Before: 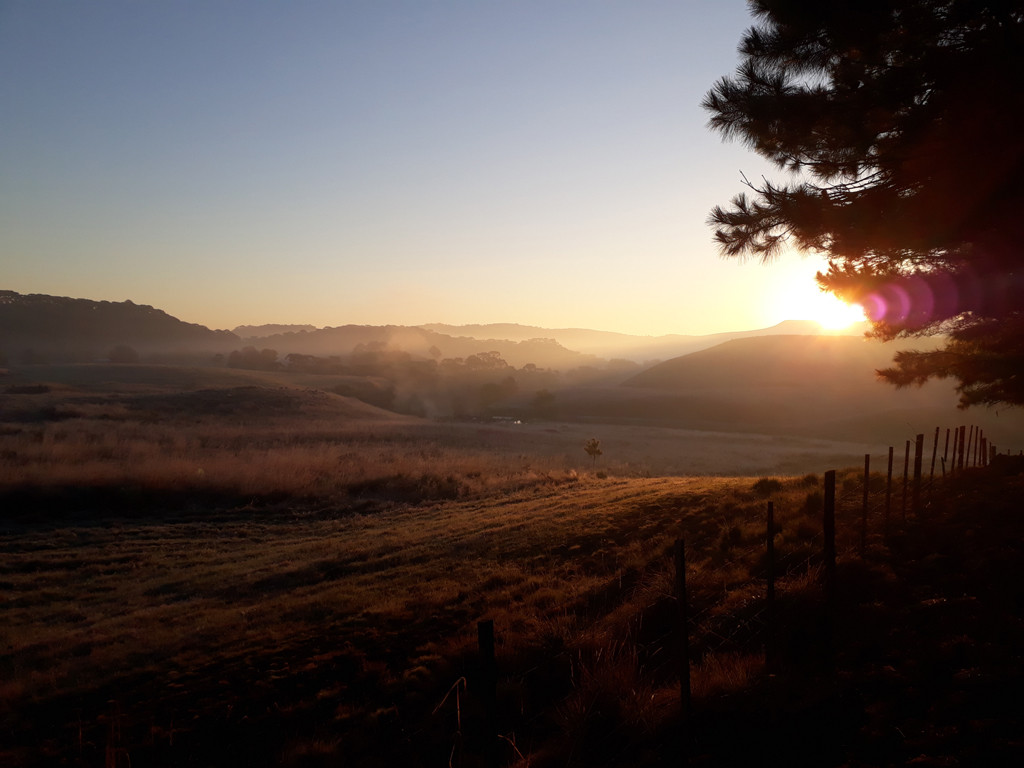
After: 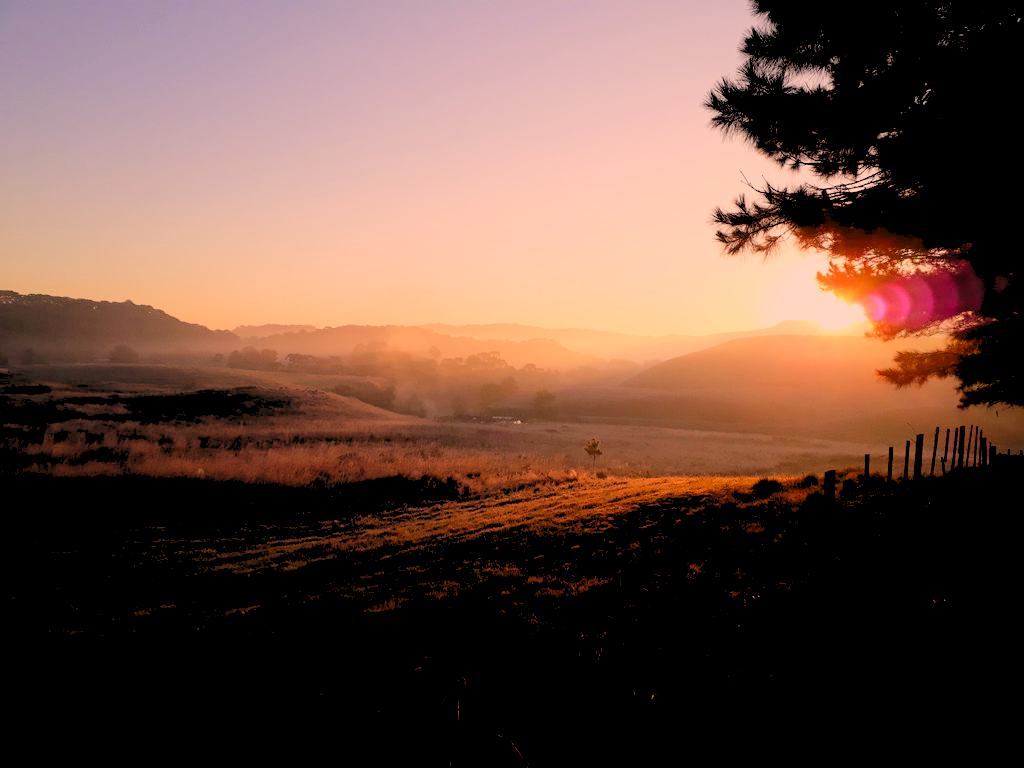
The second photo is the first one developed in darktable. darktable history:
filmic rgb: black relative exposure -7.15 EV, white relative exposure 5.37 EV, threshold 2.99 EV, hardness 3.02, enable highlight reconstruction true
levels: levels [0.072, 0.414, 0.976]
color correction: highlights a* 21.35, highlights b* 19.86
